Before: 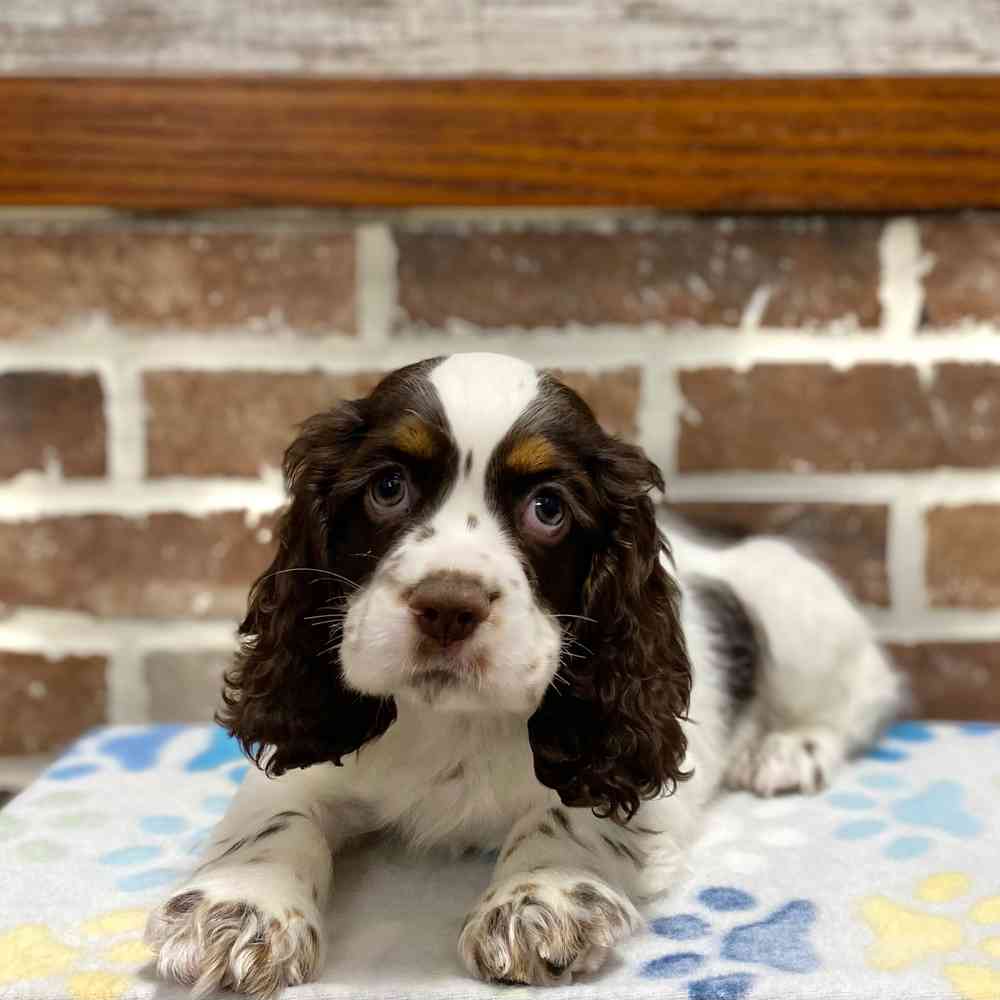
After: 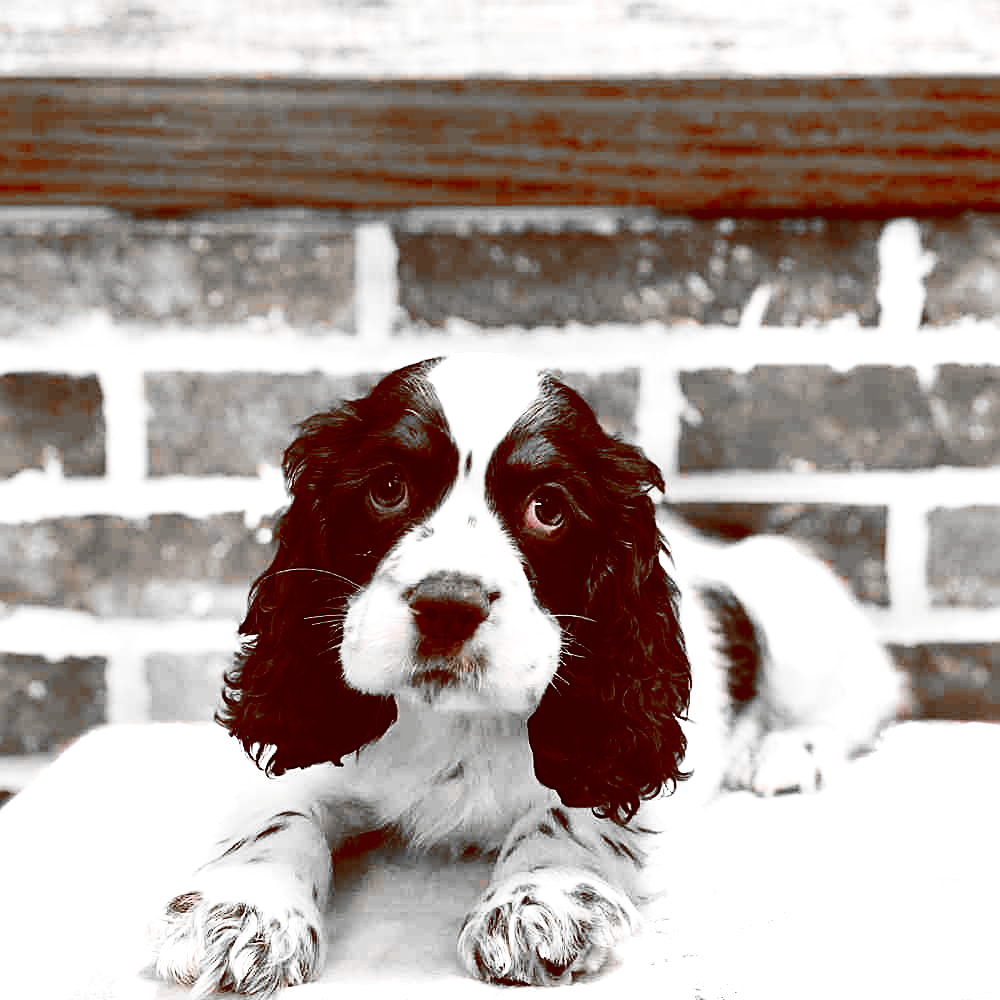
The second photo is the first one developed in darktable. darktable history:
color balance: lift [1, 1.011, 0.999, 0.989], gamma [1.109, 1.045, 1.039, 0.955], gain [0.917, 0.936, 0.952, 1.064], contrast 2.32%, contrast fulcrum 19%, output saturation 101%
sharpen: on, module defaults
color zones: curves: ch0 [(0, 0.352) (0.143, 0.407) (0.286, 0.386) (0.429, 0.431) (0.571, 0.829) (0.714, 0.853) (0.857, 0.833) (1, 0.352)]; ch1 [(0, 0.604) (0.072, 0.726) (0.096, 0.608) (0.205, 0.007) (0.571, -0.006) (0.839, -0.013) (0.857, -0.012) (1, 0.604)]
base curve: curves: ch0 [(0, 0) (0.028, 0.03) (0.121, 0.232) (0.46, 0.748) (0.859, 0.968) (1, 1)], preserve colors none
tone equalizer: -8 EV -1.08 EV, -7 EV -1.01 EV, -6 EV -0.867 EV, -5 EV -0.578 EV, -3 EV 0.578 EV, -2 EV 0.867 EV, -1 EV 1.01 EV, +0 EV 1.08 EV, edges refinement/feathering 500, mask exposure compensation -1.57 EV, preserve details no
